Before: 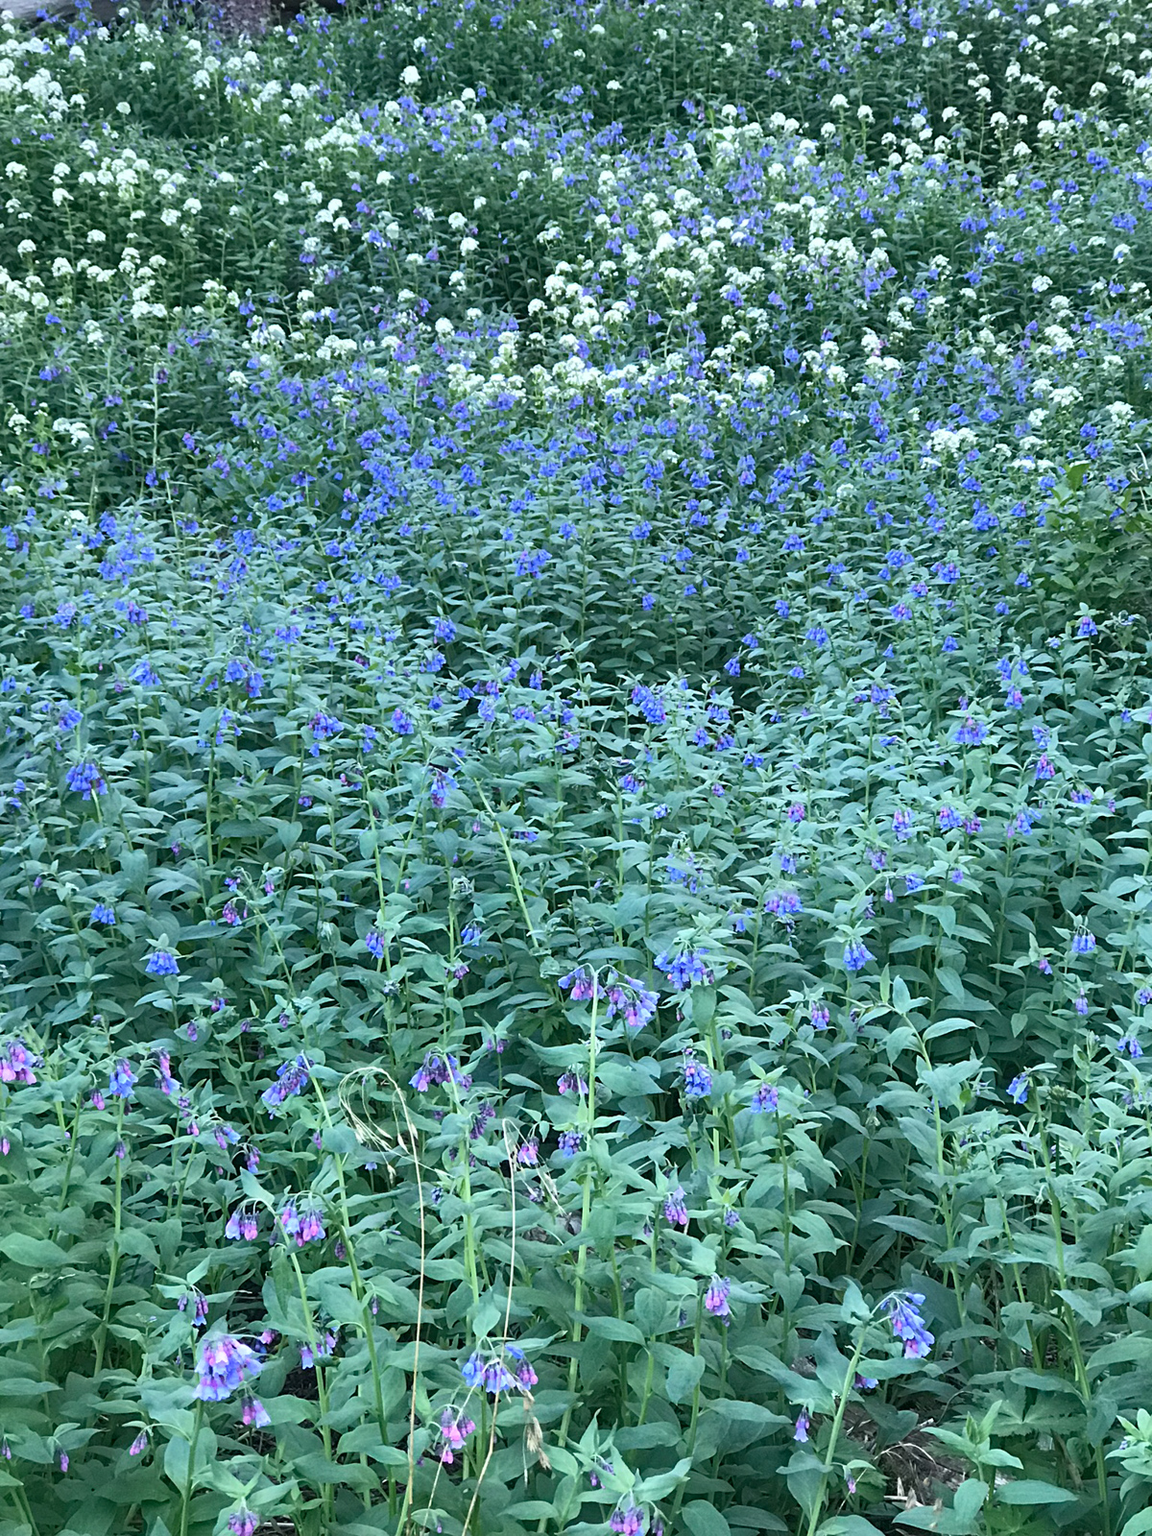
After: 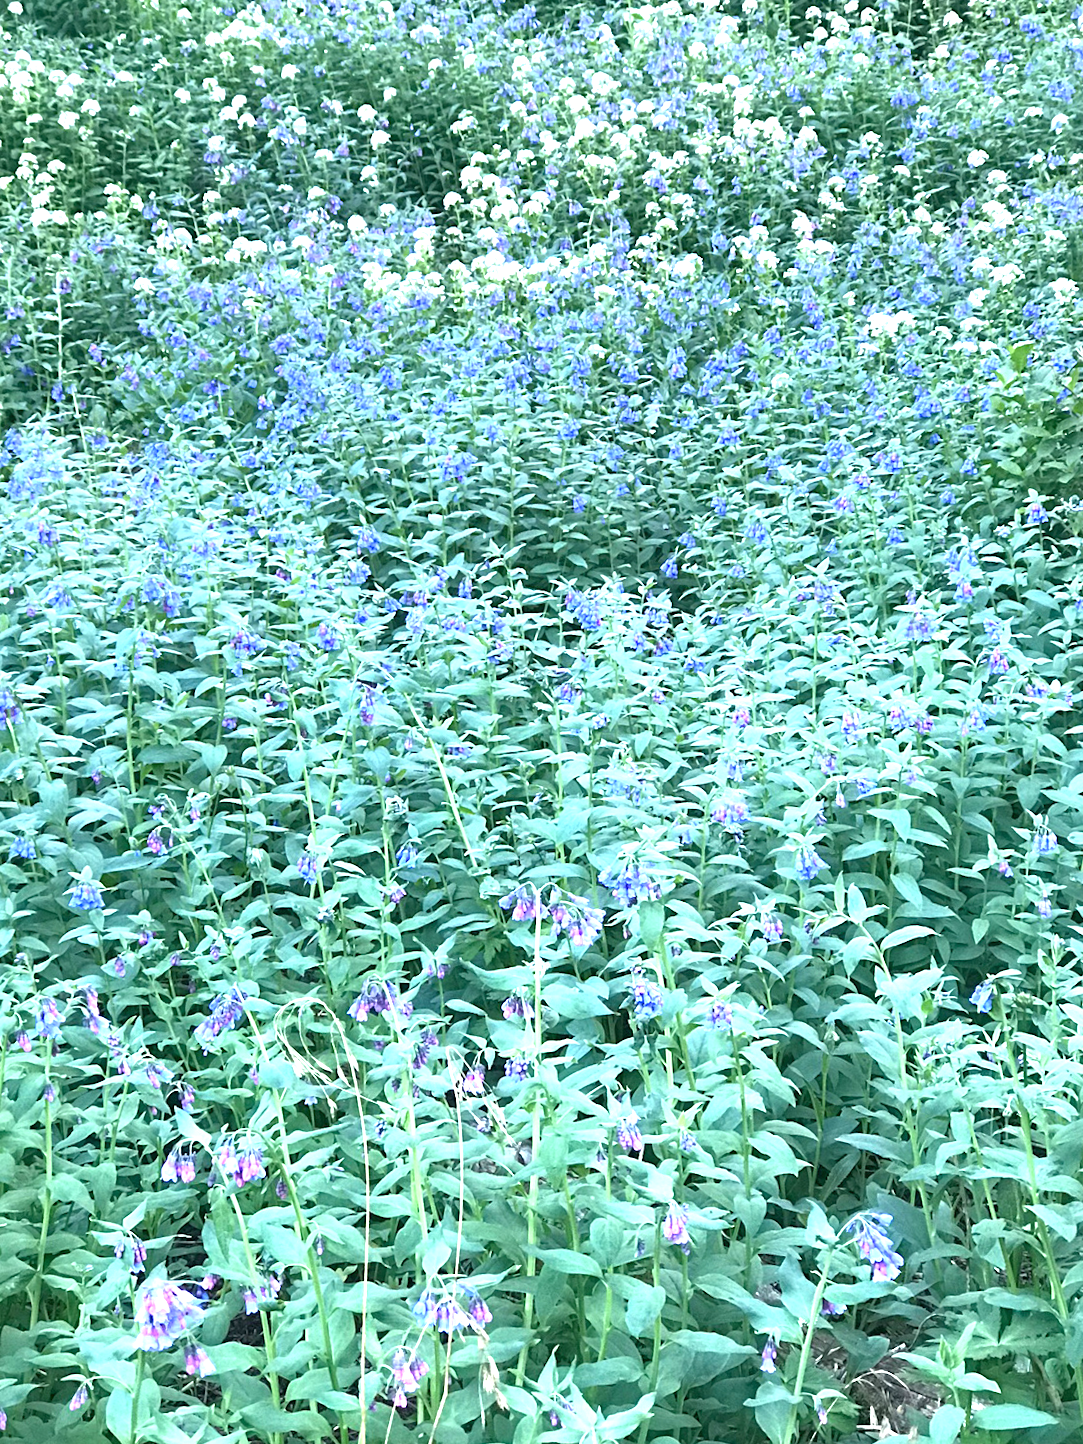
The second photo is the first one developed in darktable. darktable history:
crop and rotate: angle 1.96°, left 5.673%, top 5.673%
exposure: black level correction 0, exposure 1.2 EV, compensate exposure bias true, compensate highlight preservation false
